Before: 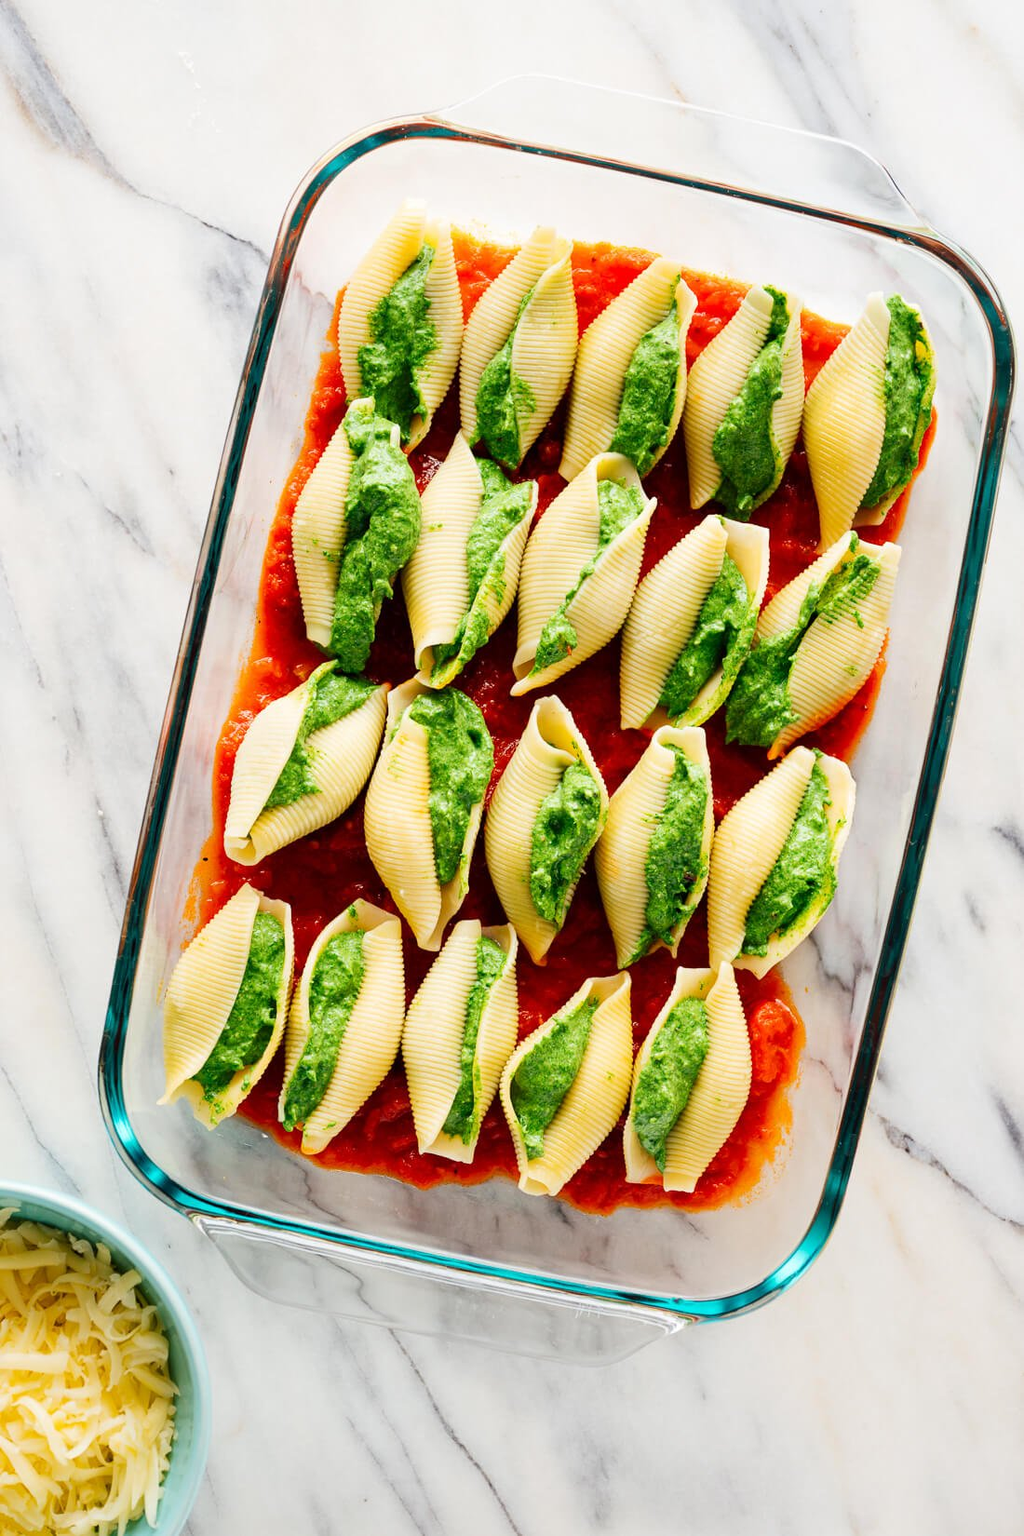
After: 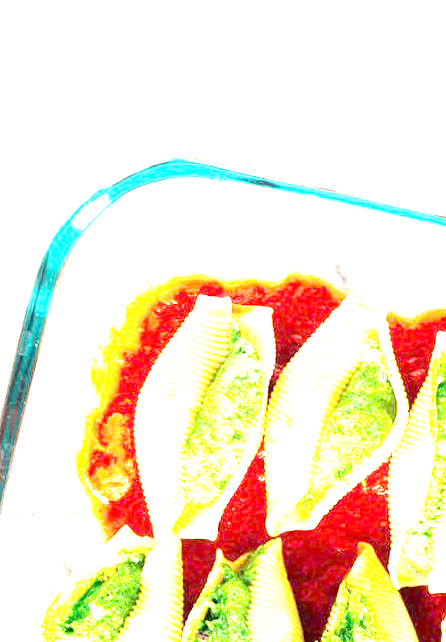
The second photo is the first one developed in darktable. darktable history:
orientation "rotate by 180 degrees": orientation rotate 180°
crop: left 15.452%, top 5.459%, right 43.956%, bottom 56.62%
tone equalizer "contrast tone curve: medium": -8 EV -0.75 EV, -7 EV -0.7 EV, -6 EV -0.6 EV, -5 EV -0.4 EV, -3 EV 0.4 EV, -2 EV 0.6 EV, -1 EV 0.7 EV, +0 EV 0.75 EV, edges refinement/feathering 500, mask exposure compensation -1.57 EV, preserve details no
exposure: exposure 0.766 EV
rotate and perspective: lens shift (horizontal) -0.055, automatic cropping off
